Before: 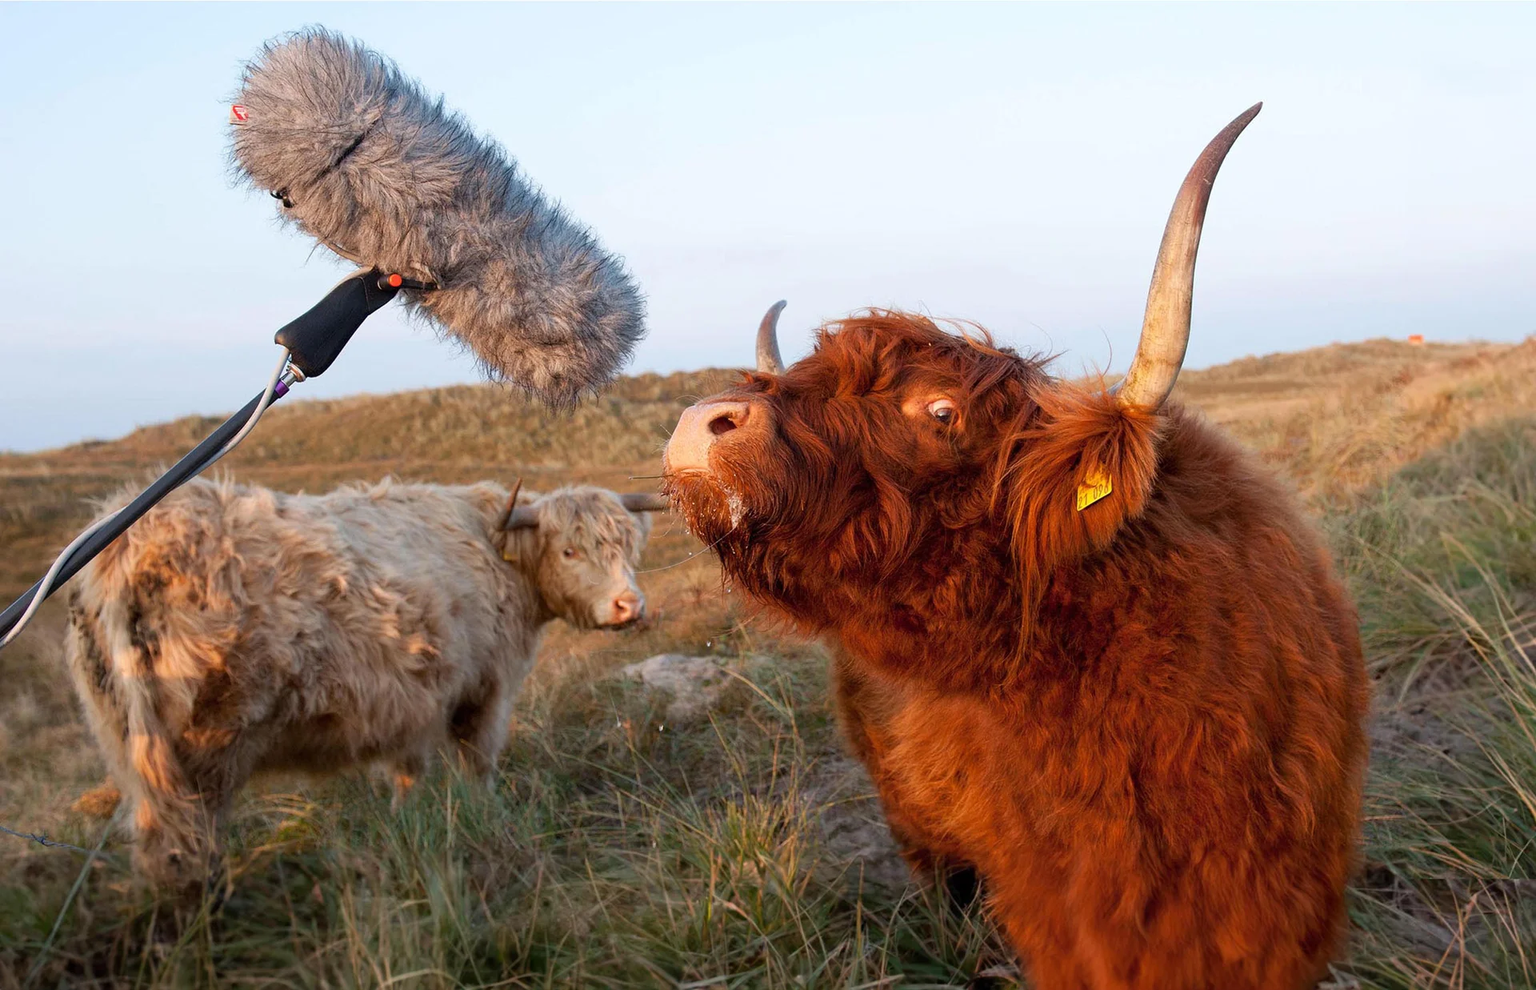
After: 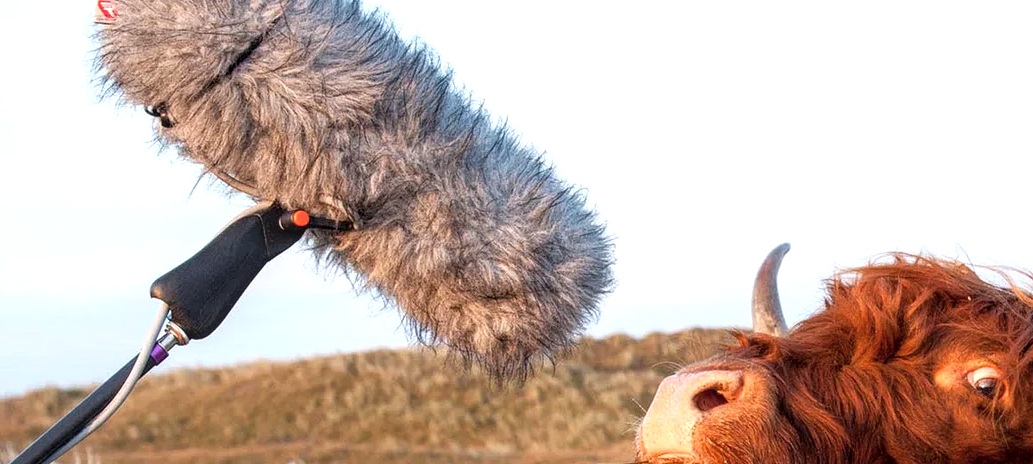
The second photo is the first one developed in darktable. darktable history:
local contrast: on, module defaults
crop: left 10.103%, top 10.719%, right 36.052%, bottom 51.76%
tone equalizer: -8 EV -0.437 EV, -7 EV -0.389 EV, -6 EV -0.339 EV, -5 EV -0.235 EV, -3 EV 0.224 EV, -2 EV 0.32 EV, -1 EV 0.376 EV, +0 EV 0.414 EV
